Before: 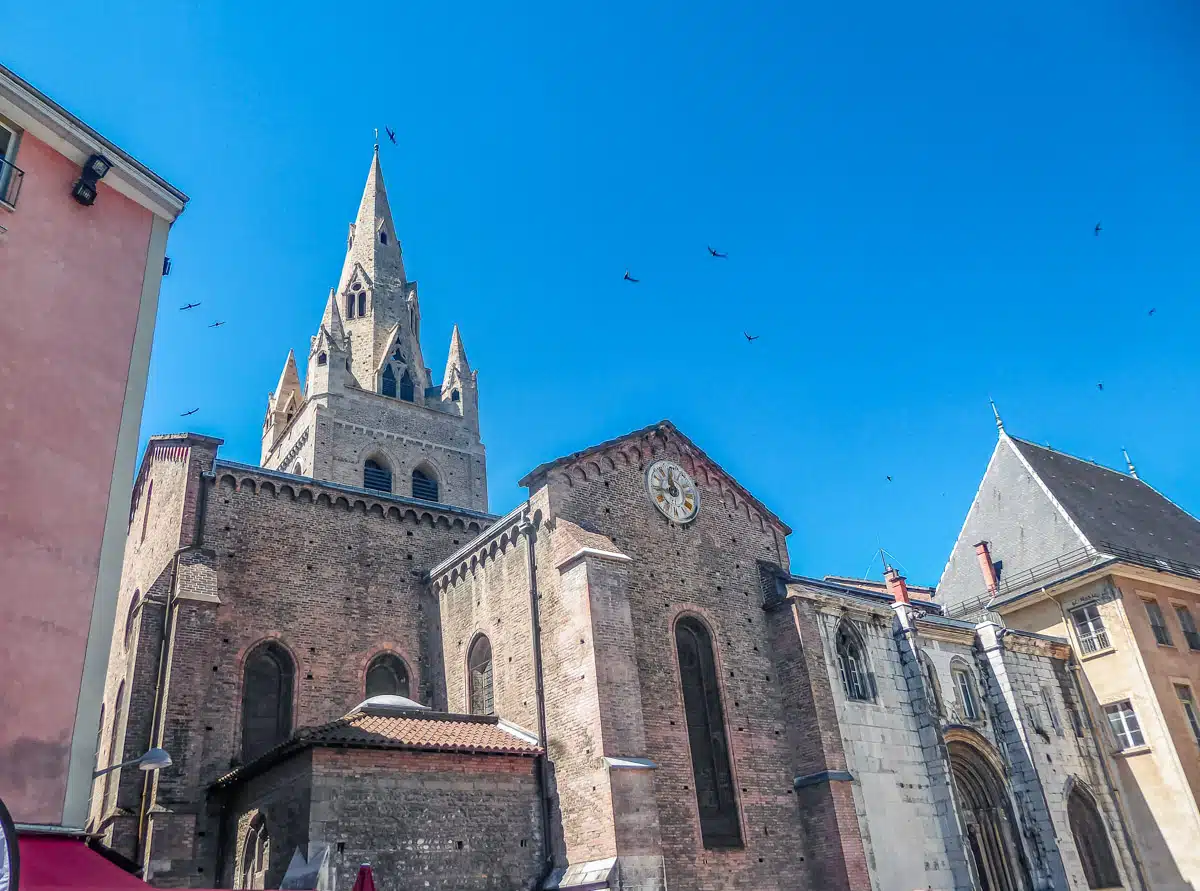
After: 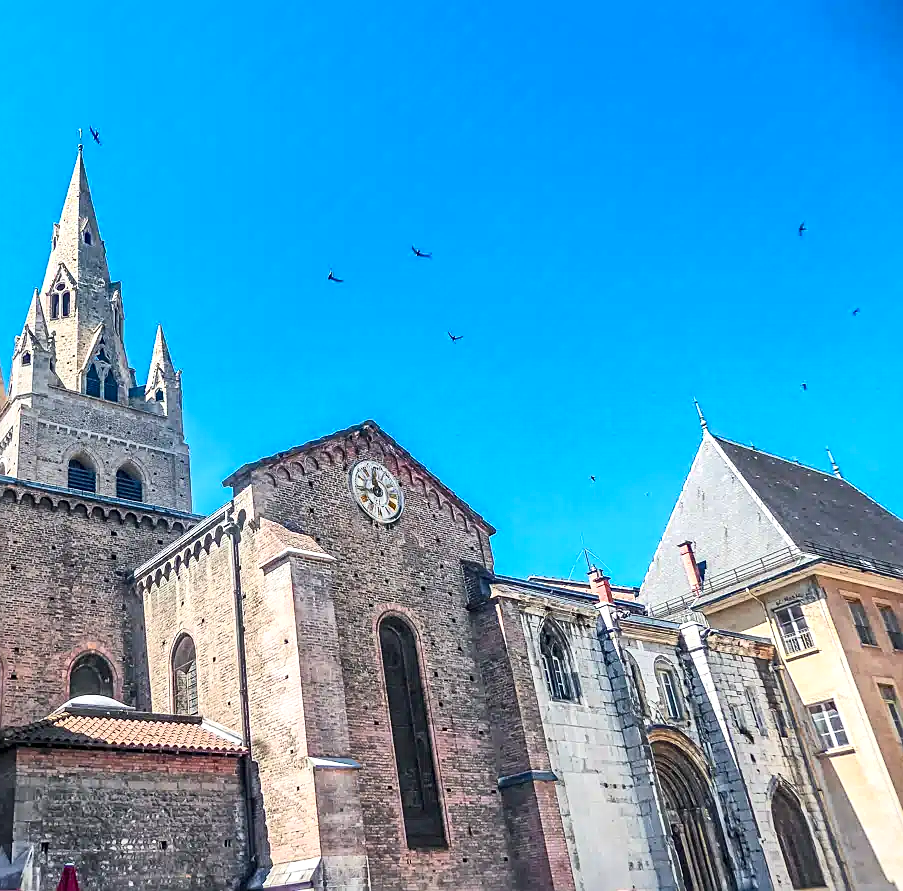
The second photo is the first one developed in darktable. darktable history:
tone curve: curves: ch0 [(0, 0) (0.003, 0.003) (0.011, 0.011) (0.025, 0.025) (0.044, 0.044) (0.069, 0.069) (0.1, 0.099) (0.136, 0.135) (0.177, 0.176) (0.224, 0.223) (0.277, 0.275) (0.335, 0.333) (0.399, 0.396) (0.468, 0.465) (0.543, 0.546) (0.623, 0.625) (0.709, 0.711) (0.801, 0.802) (0.898, 0.898) (1, 1)], color space Lab, independent channels, preserve colors none
local contrast: mode bilateral grid, contrast 21, coarseness 49, detail 150%, midtone range 0.2
sharpen: on, module defaults
contrast brightness saturation: contrast 0.202, brightness 0.158, saturation 0.216
crop and rotate: left 24.681%
